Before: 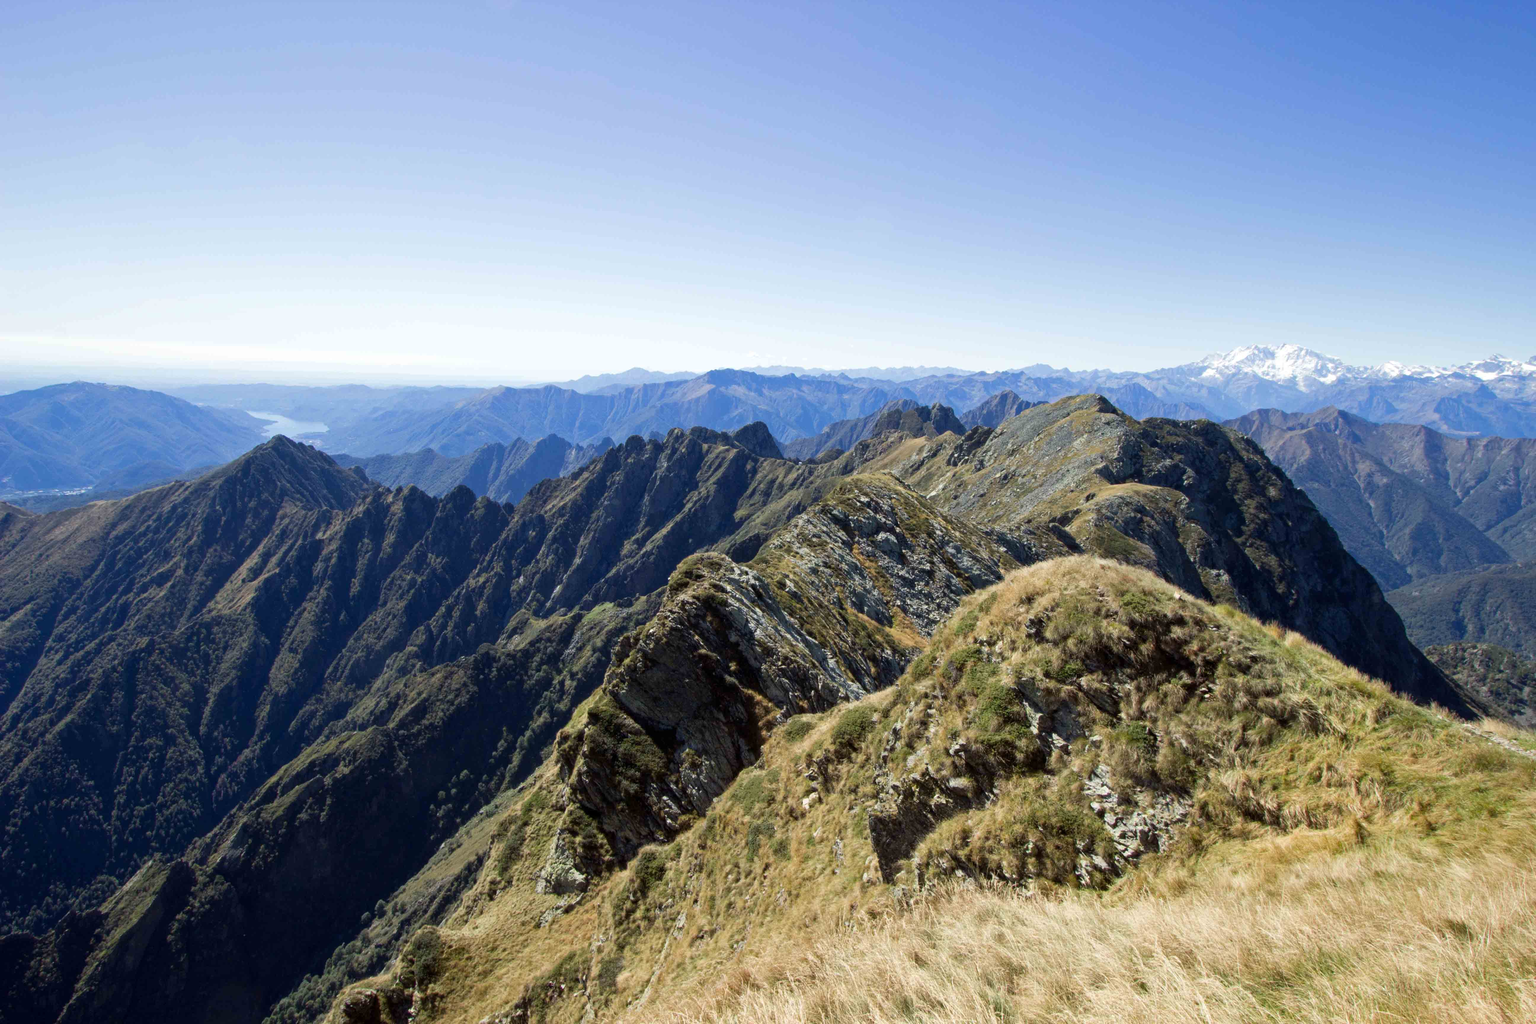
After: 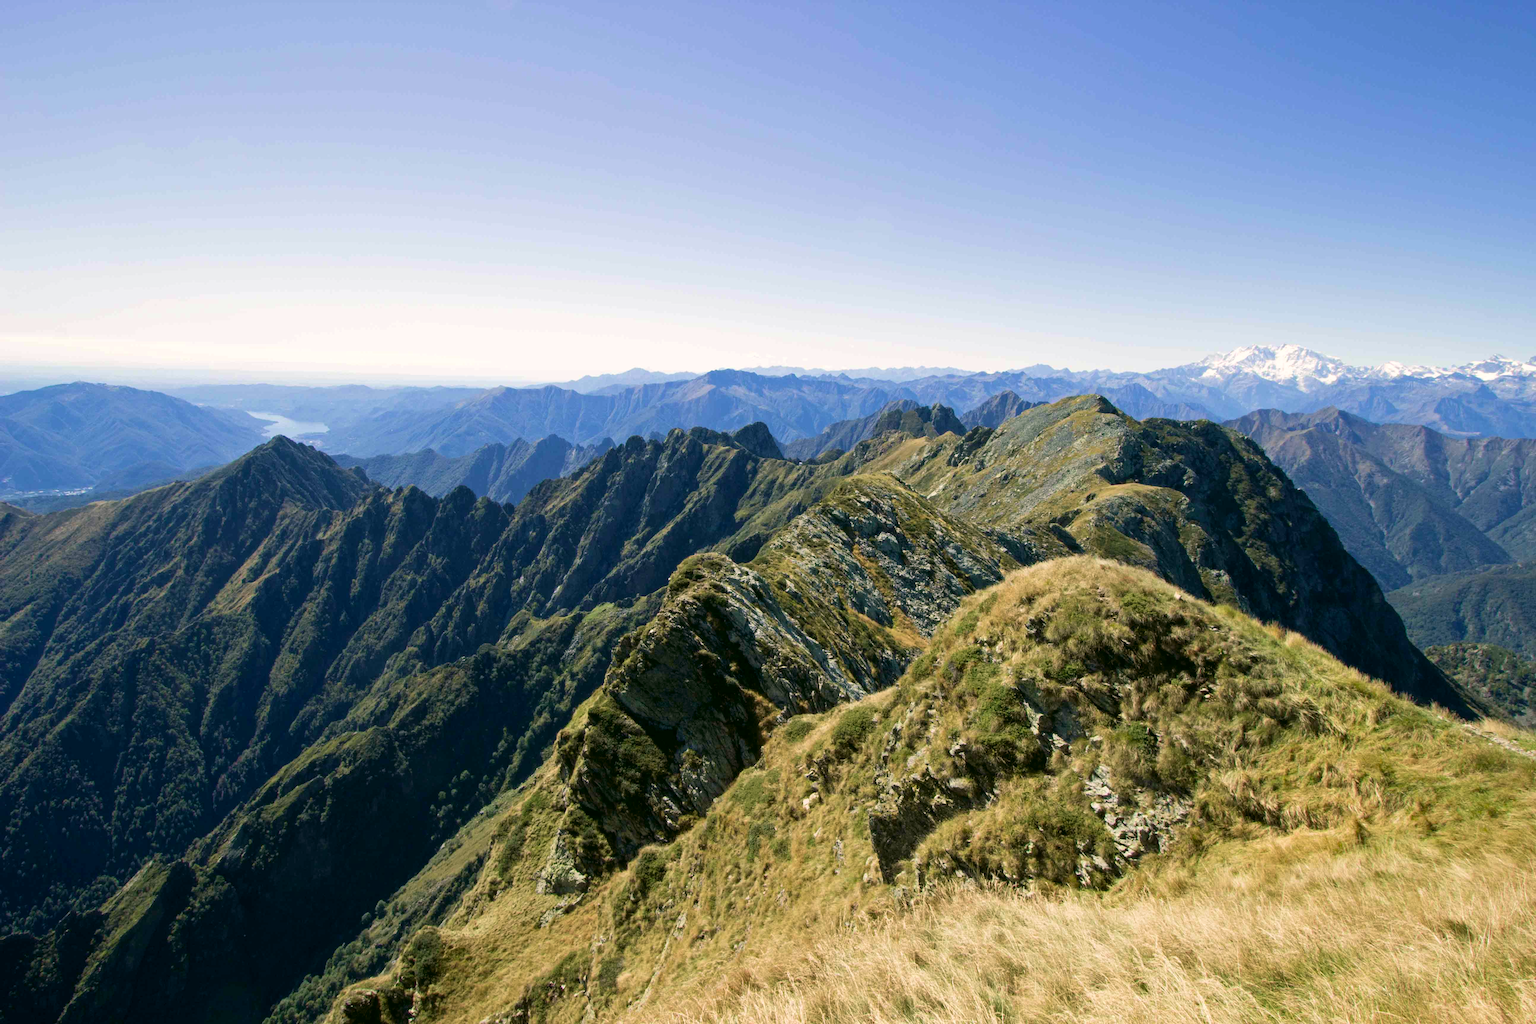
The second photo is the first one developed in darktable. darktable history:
velvia: on, module defaults
rotate and perspective: automatic cropping off
color correction: highlights a* 4.02, highlights b* 4.98, shadows a* -7.55, shadows b* 4.98
